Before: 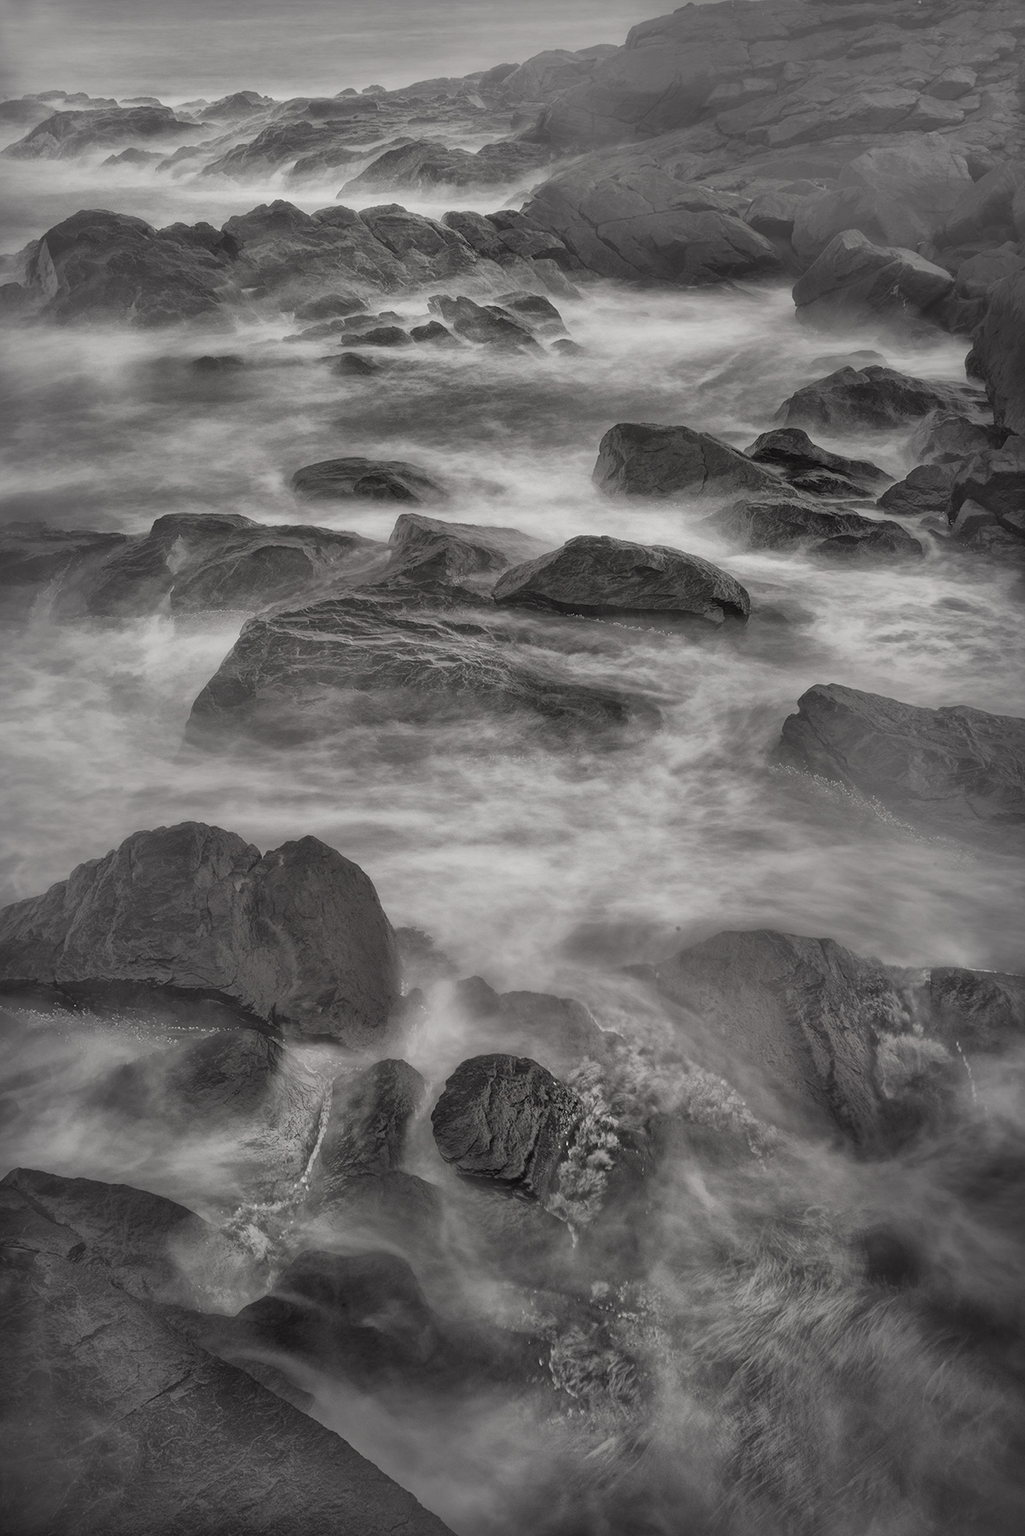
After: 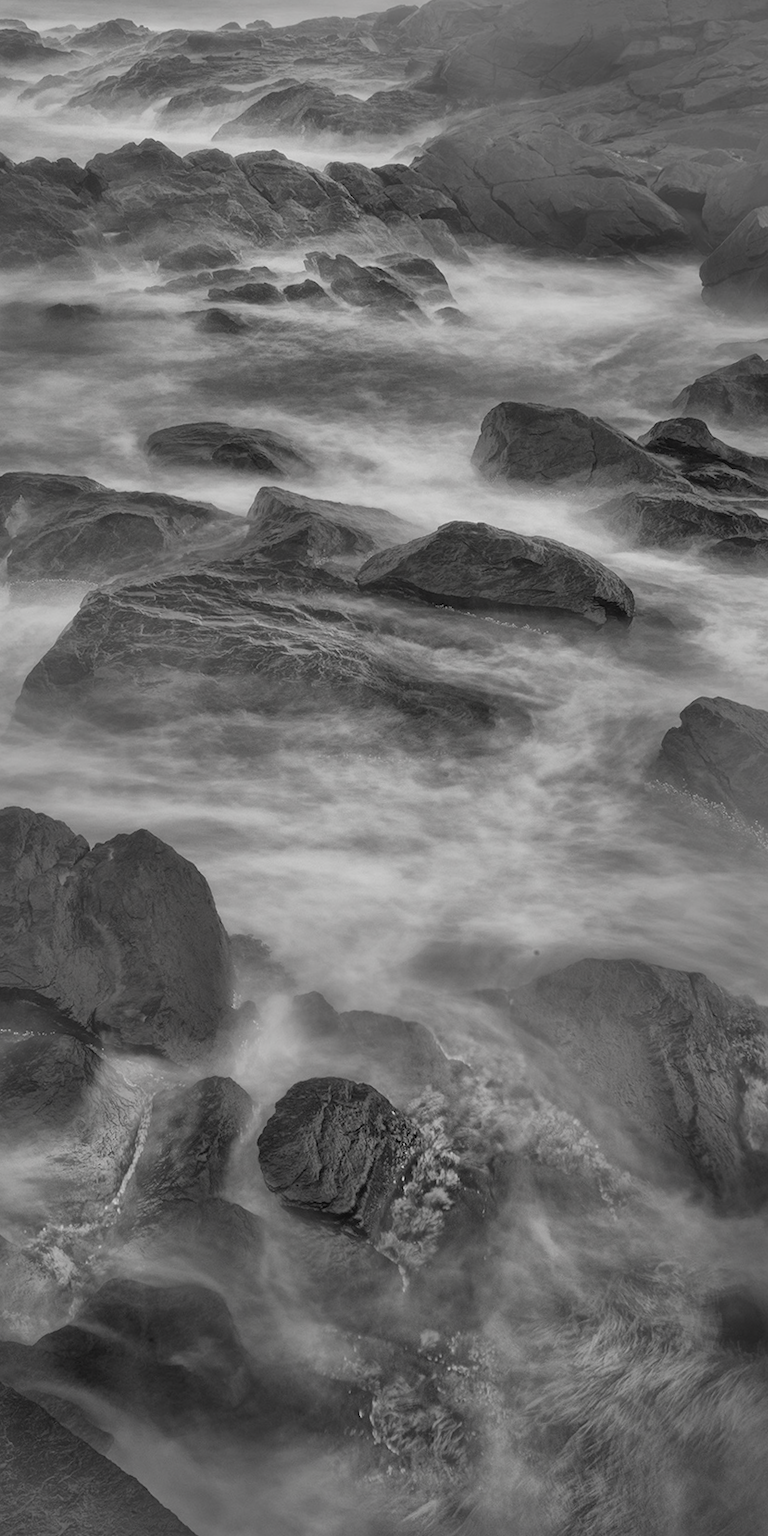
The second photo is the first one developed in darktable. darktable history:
color balance rgb: global vibrance 42.74%
color correction: saturation 0.2
crop and rotate: angle -3.27°, left 14.277%, top 0.028%, right 10.766%, bottom 0.028%
shadows and highlights: shadows 25, highlights -25
